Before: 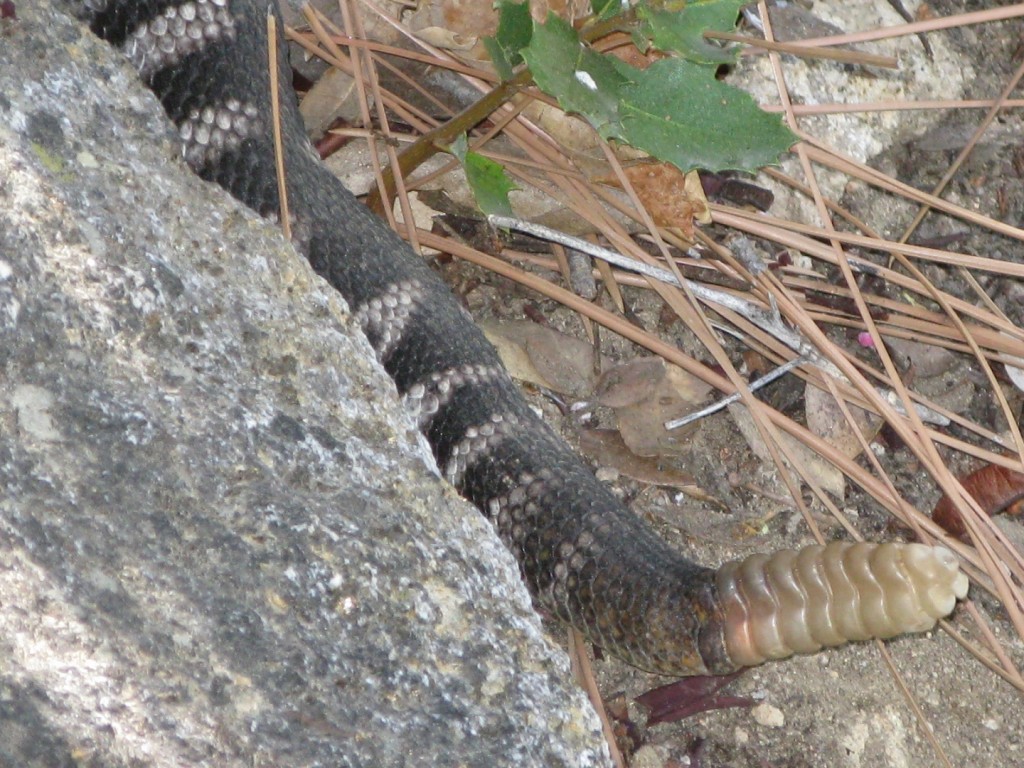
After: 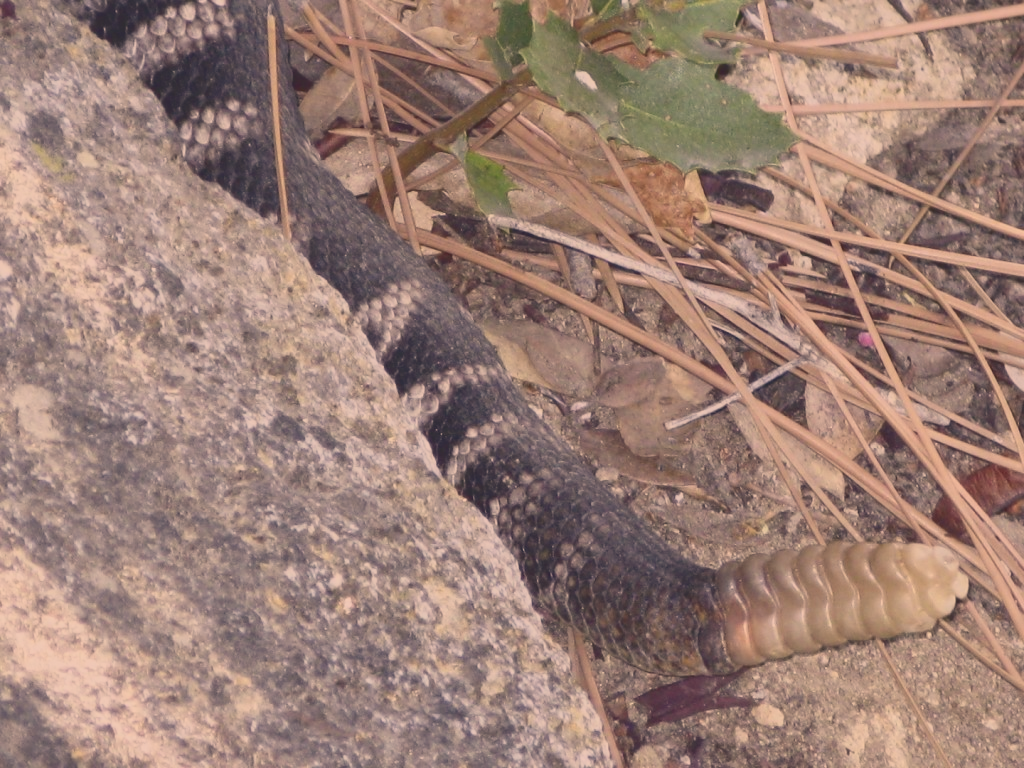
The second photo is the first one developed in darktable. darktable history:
color correction: highlights a* 19.59, highlights b* 27.49, shadows a* 3.46, shadows b* -17.28, saturation 0.73
tone curve: curves: ch0 [(0, 0.148) (0.191, 0.225) (0.712, 0.695) (0.864, 0.797) (1, 0.839)]
